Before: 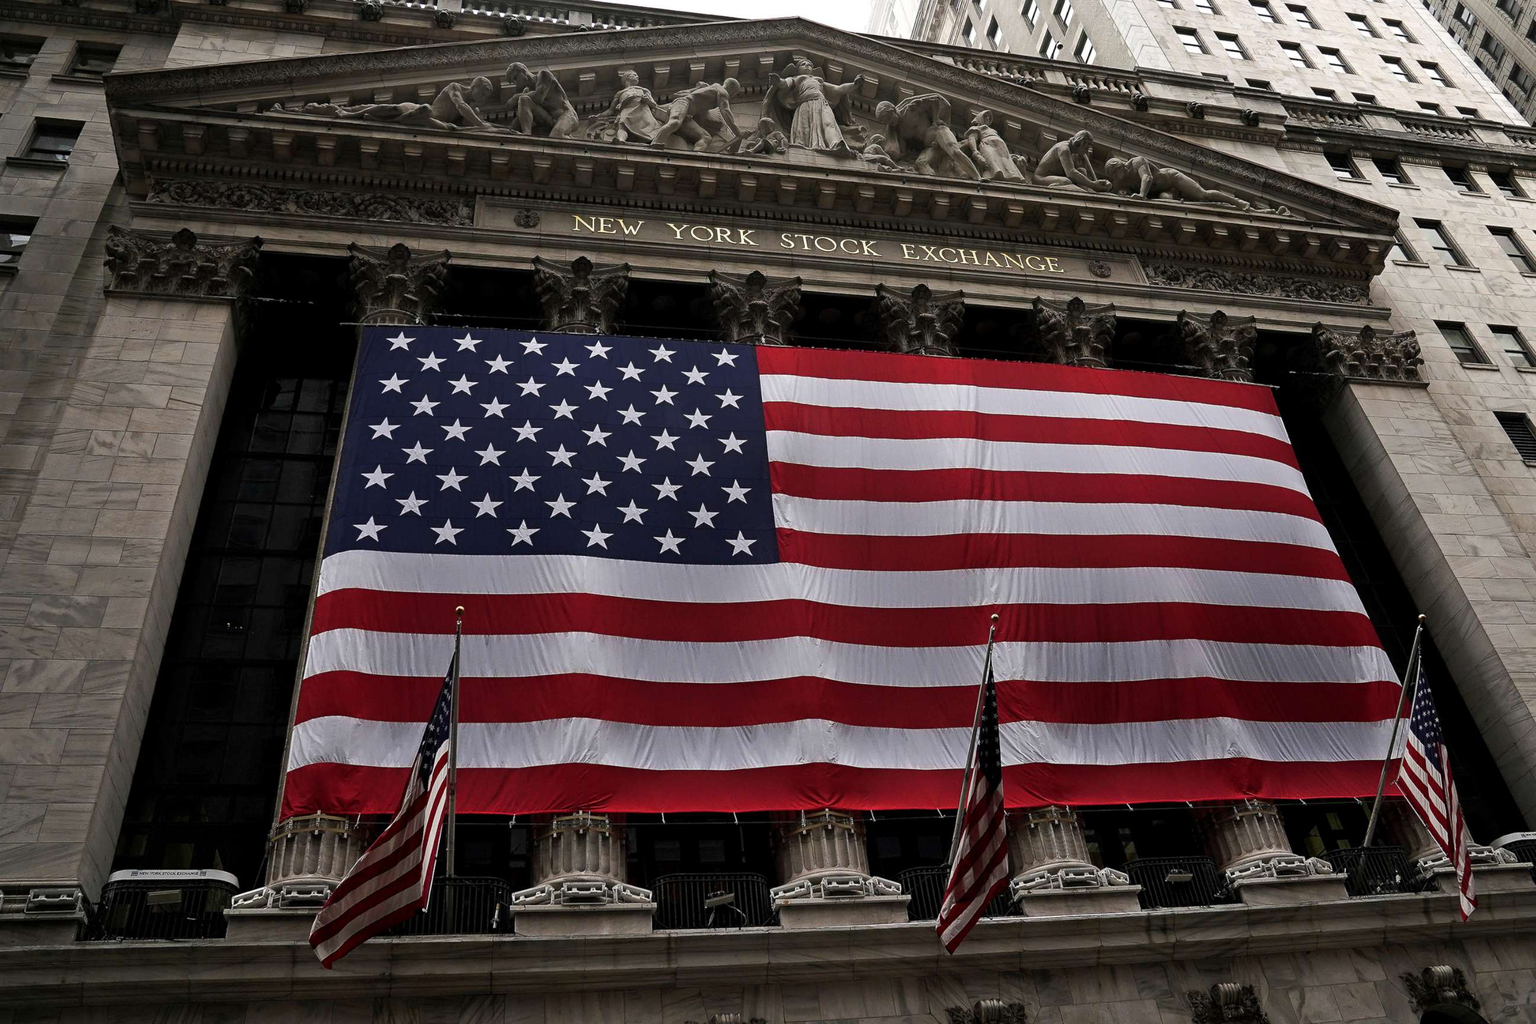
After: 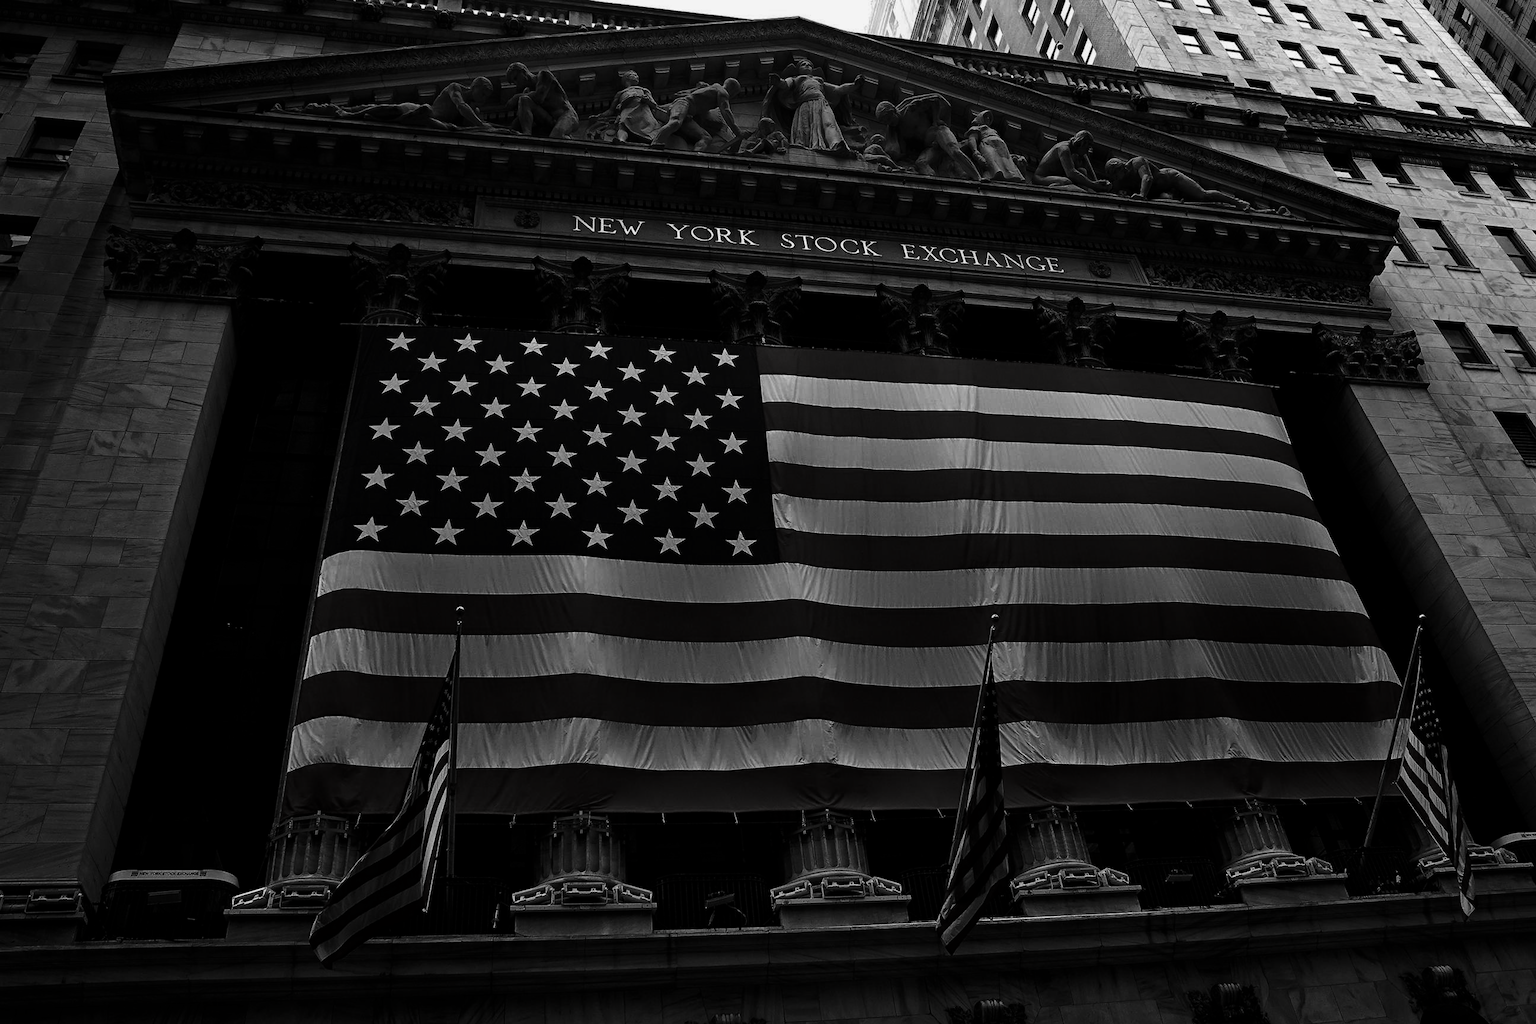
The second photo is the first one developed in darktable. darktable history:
contrast brightness saturation: contrast -0.036, brightness -0.582, saturation -0.989
